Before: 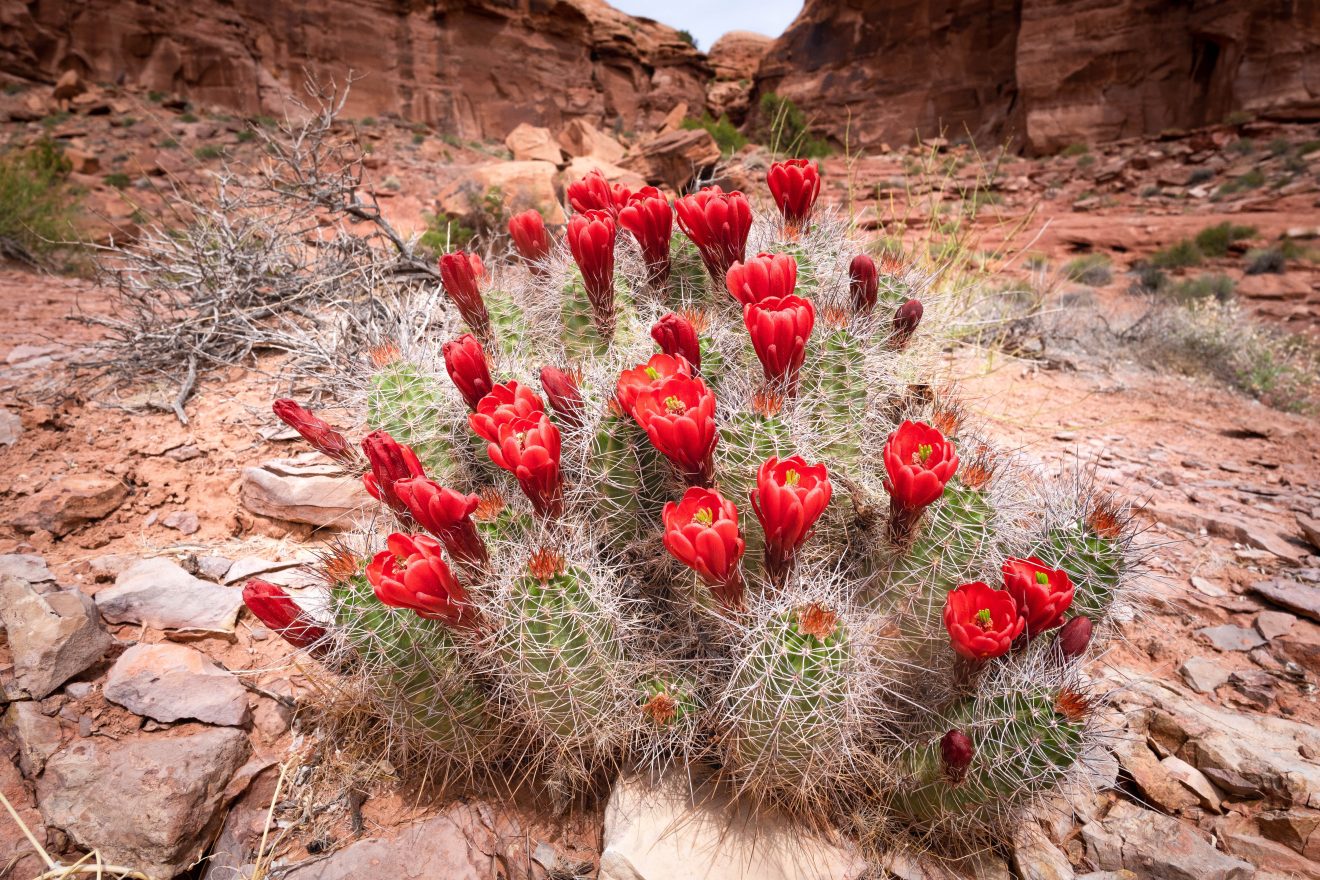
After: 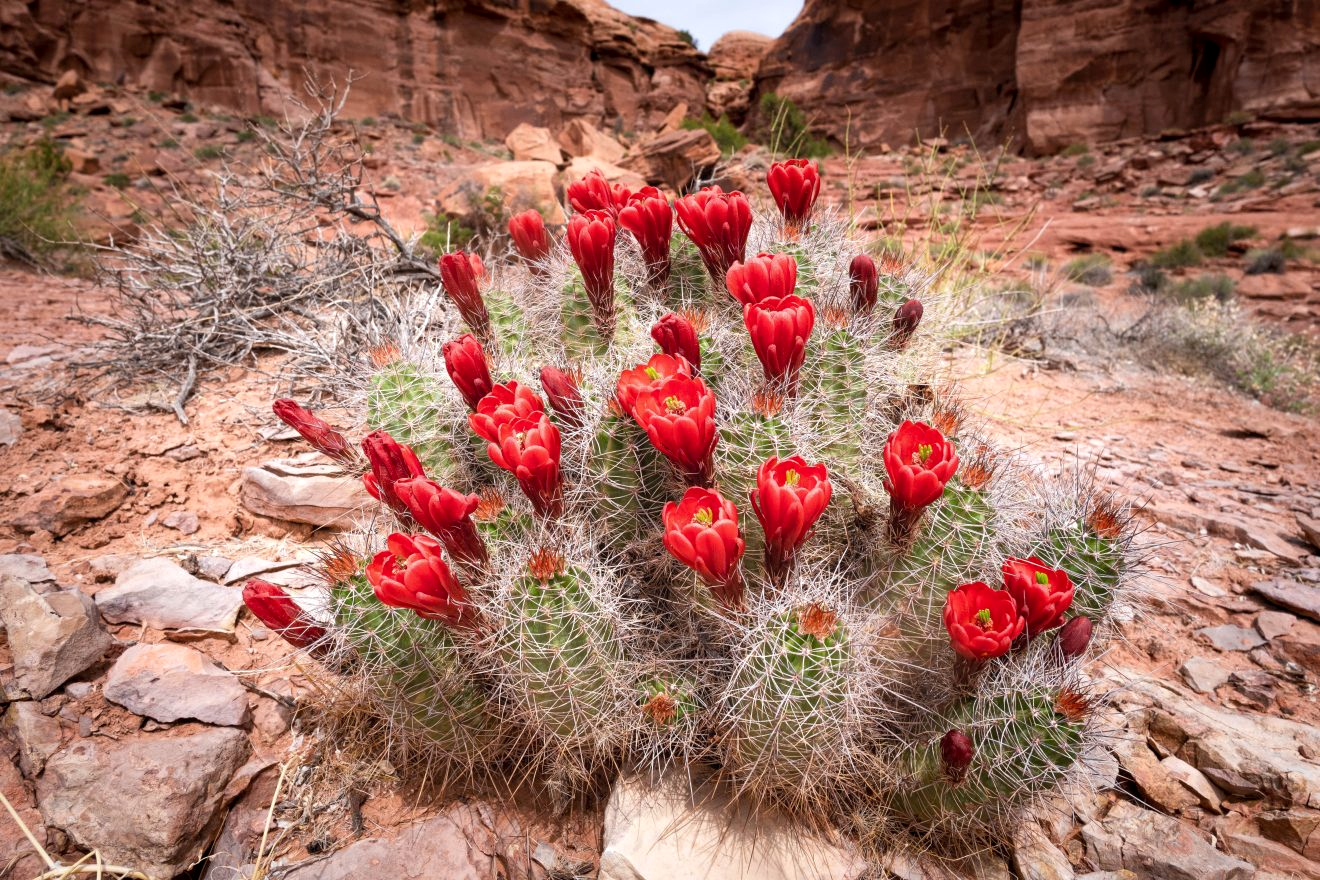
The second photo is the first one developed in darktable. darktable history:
shadows and highlights: radius 264.75, soften with gaussian
local contrast: highlights 100%, shadows 100%, detail 120%, midtone range 0.2
